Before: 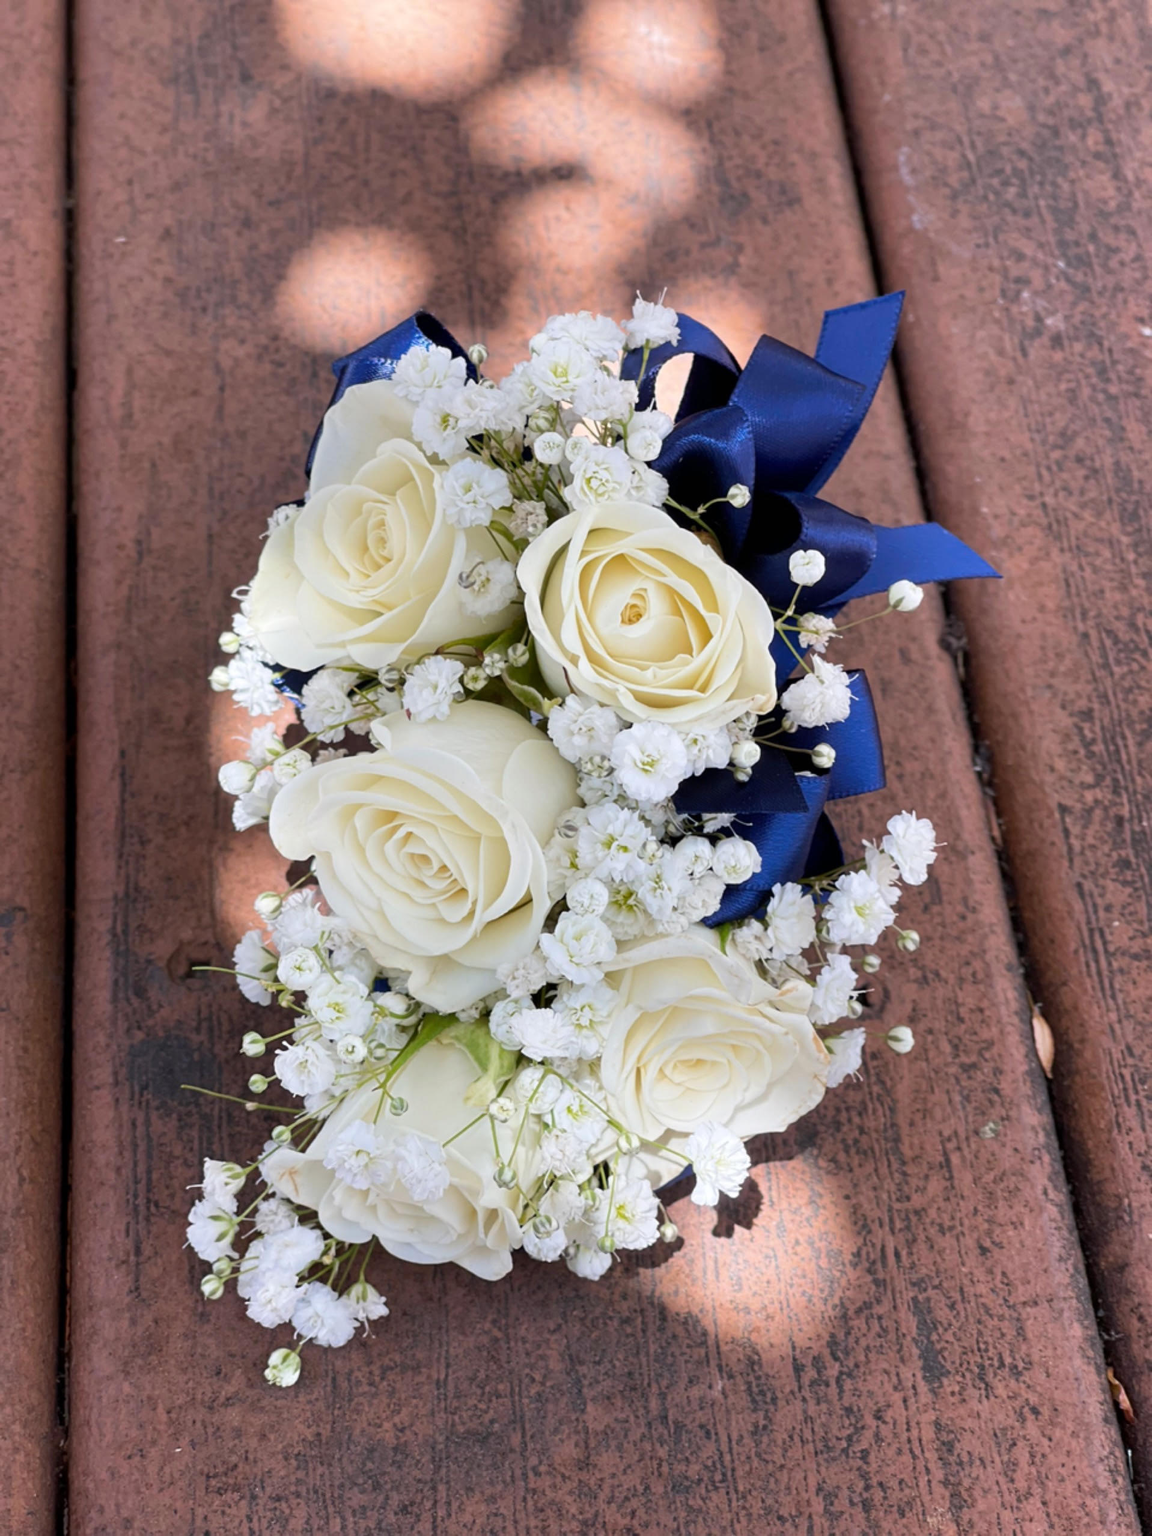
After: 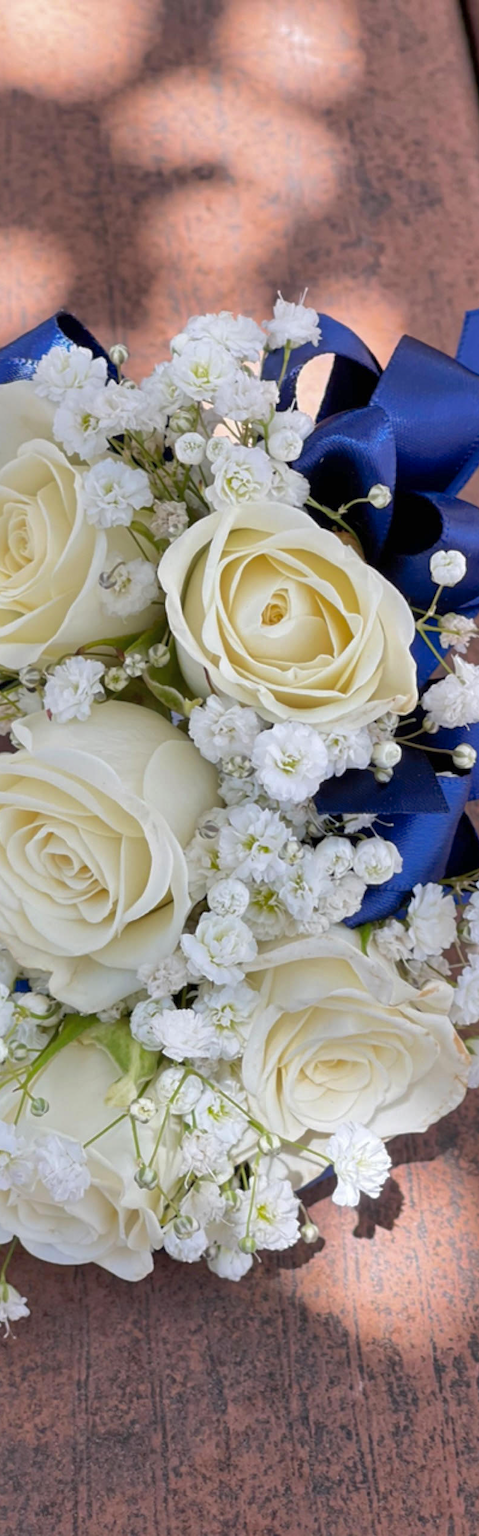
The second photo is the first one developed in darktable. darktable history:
crop: left 31.229%, right 27.105%
shadows and highlights: on, module defaults
